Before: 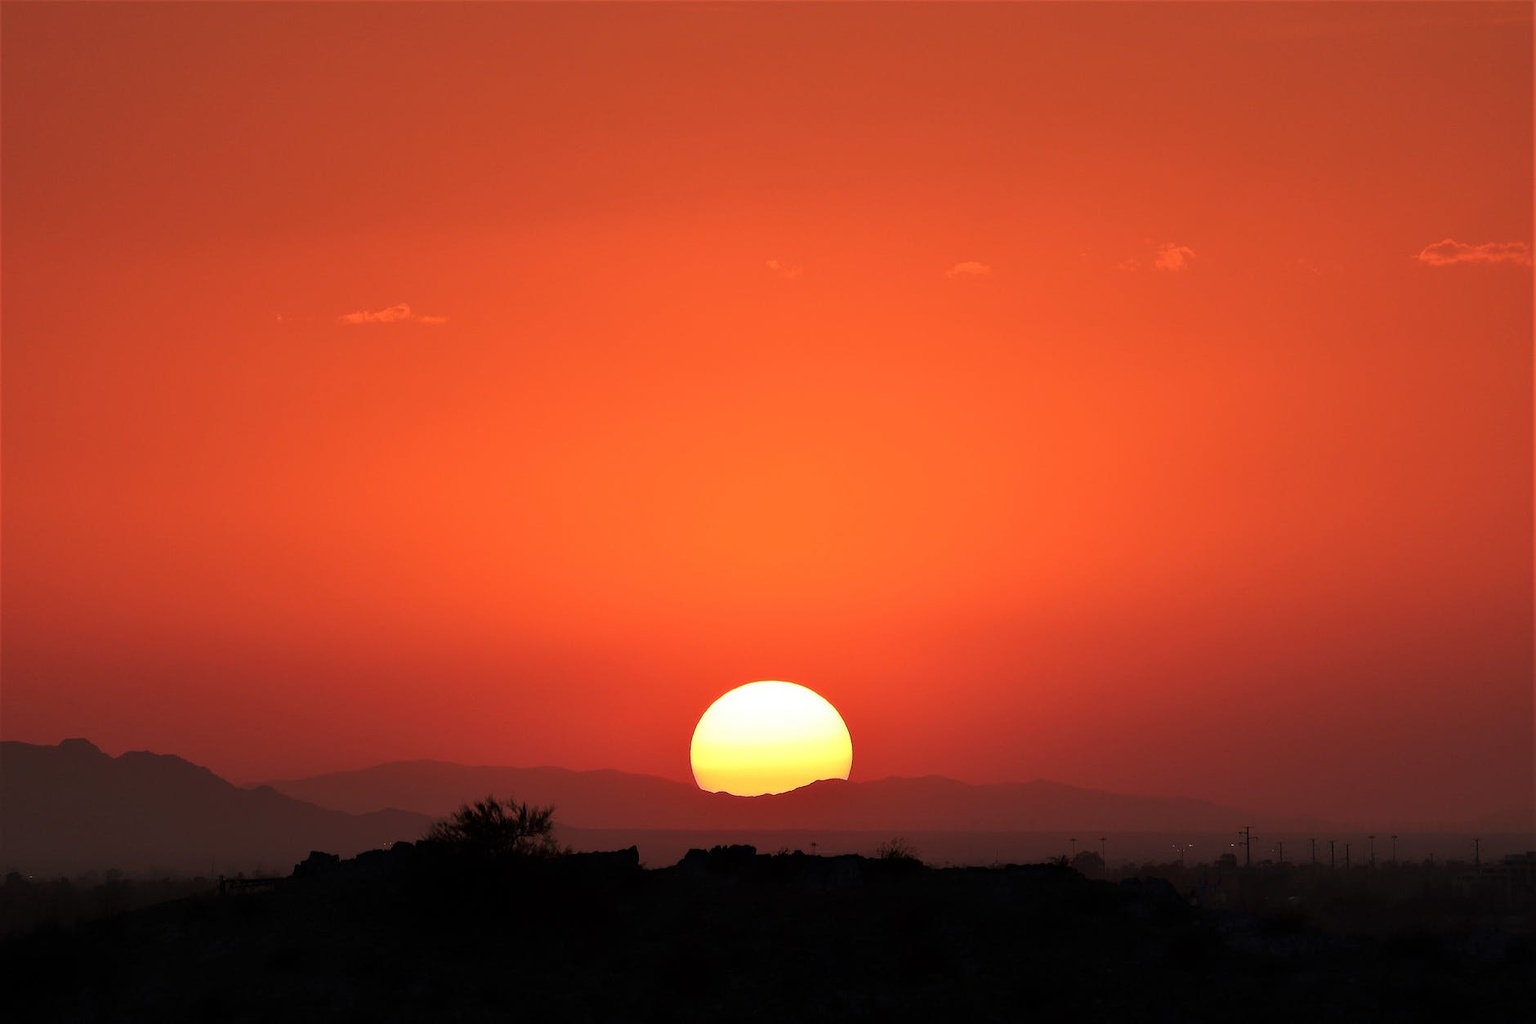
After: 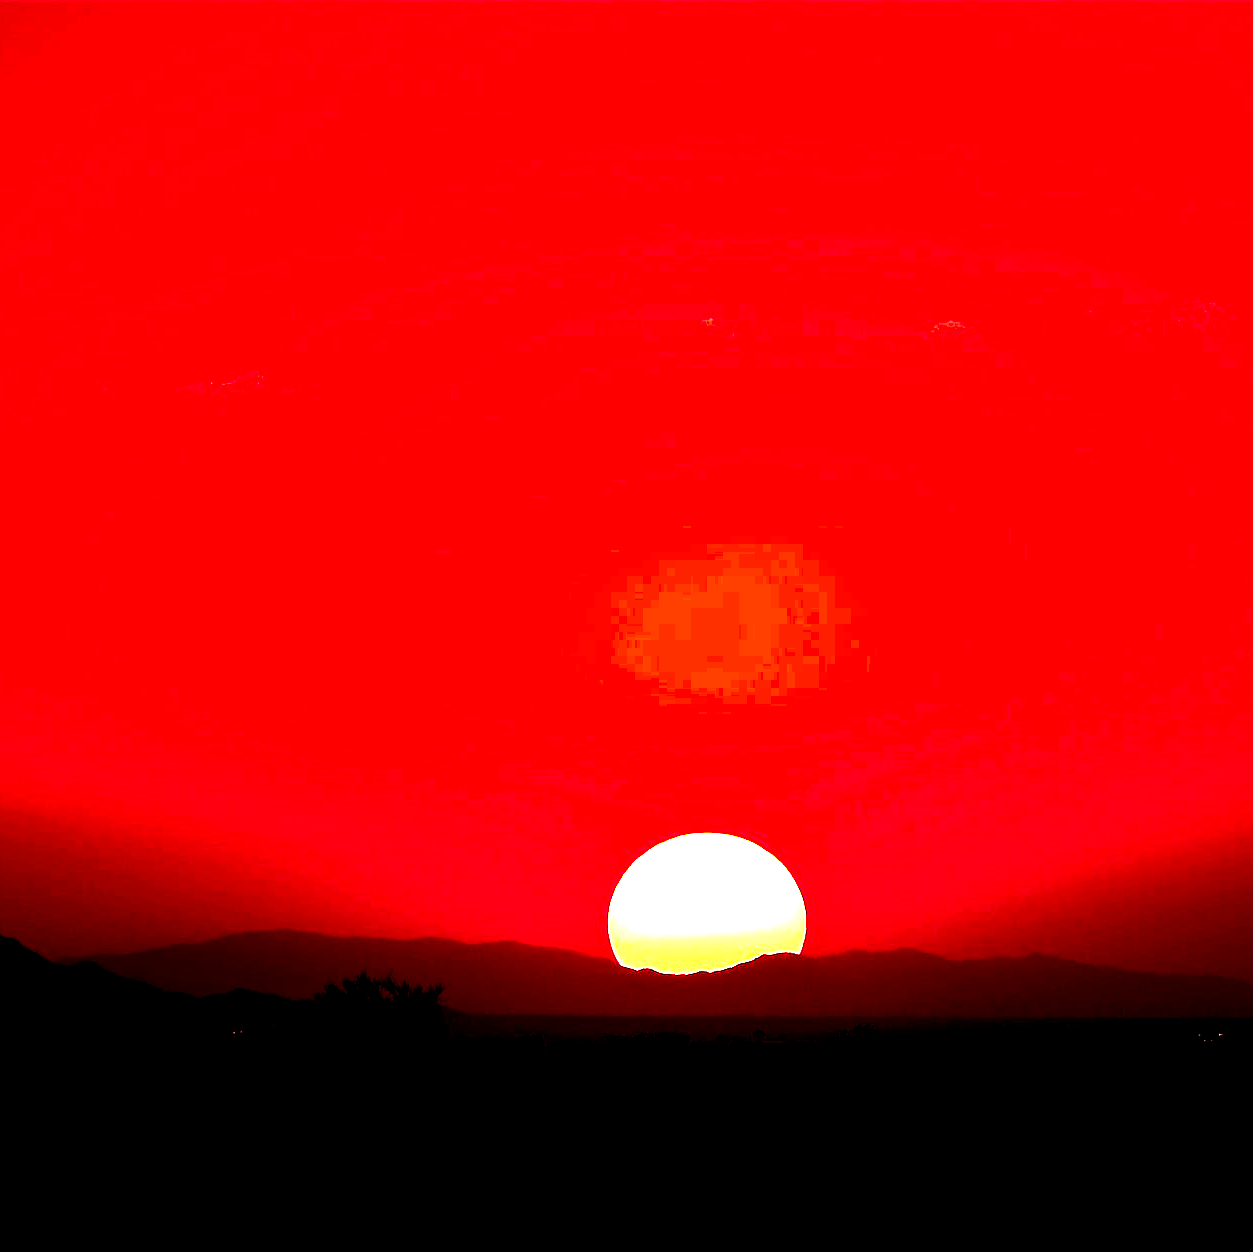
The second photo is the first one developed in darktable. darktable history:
crop and rotate: left 12.673%, right 20.66%
color zones: curves: ch0 [(0.473, 0.374) (0.742, 0.784)]; ch1 [(0.354, 0.737) (0.742, 0.705)]; ch2 [(0.318, 0.421) (0.758, 0.532)]
base curve: curves: ch0 [(0, 0) (0.036, 0.025) (0.121, 0.166) (0.206, 0.329) (0.605, 0.79) (1, 1)], preserve colors none
shadows and highlights: shadows 12, white point adjustment 1.2, highlights -0.36, soften with gaussian
contrast brightness saturation: contrast 0.09, brightness -0.59, saturation 0.17
exposure: black level correction 0.01, exposure 1 EV, compensate highlight preservation false
levels: levels [0.044, 0.475, 0.791]
